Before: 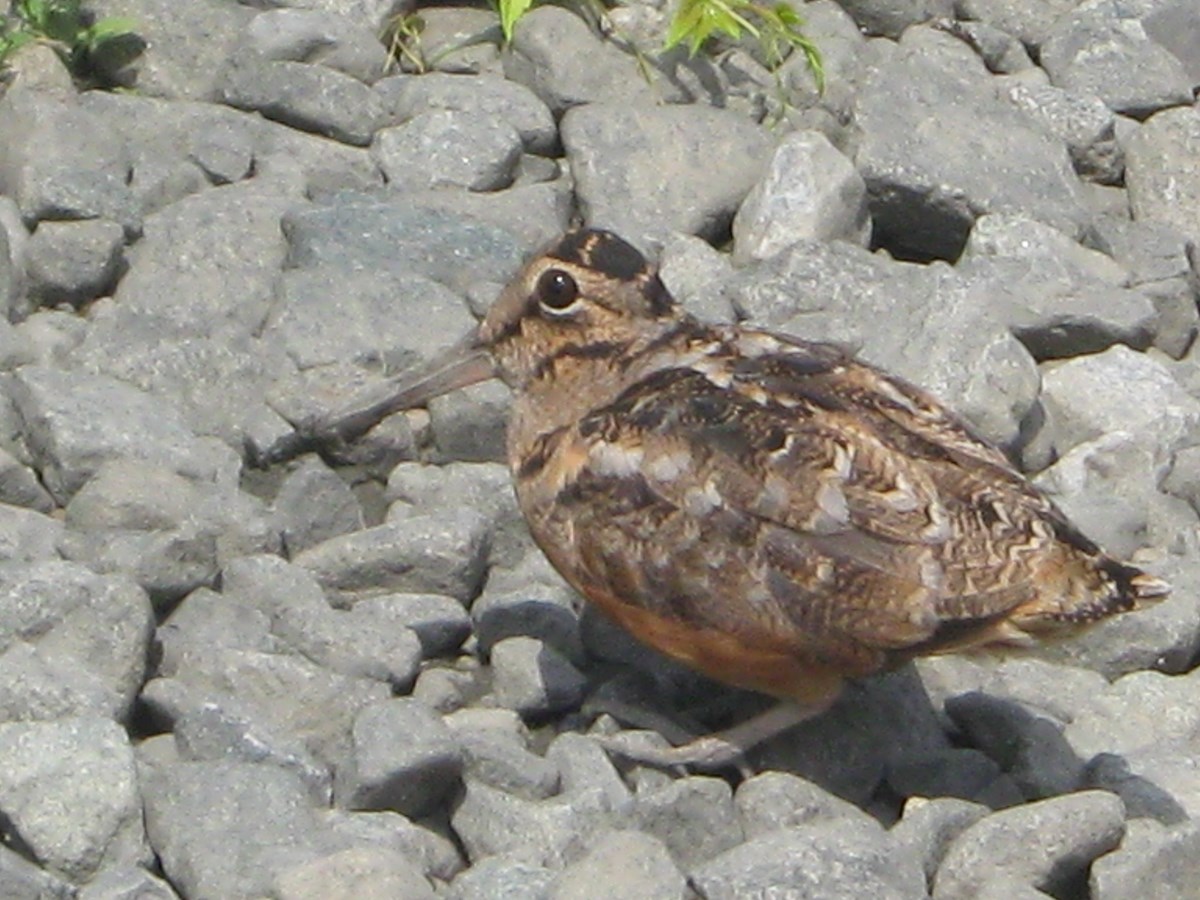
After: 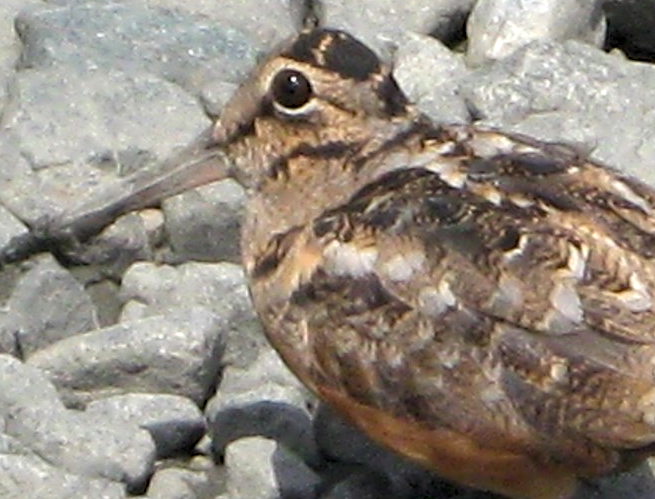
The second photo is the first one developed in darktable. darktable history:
crop and rotate: left 22.197%, top 22.312%, right 23.21%, bottom 22.233%
levels: levels [0.055, 0.477, 0.9]
exposure: black level correction 0.009, exposure 0.119 EV, compensate exposure bias true, compensate highlight preservation false
